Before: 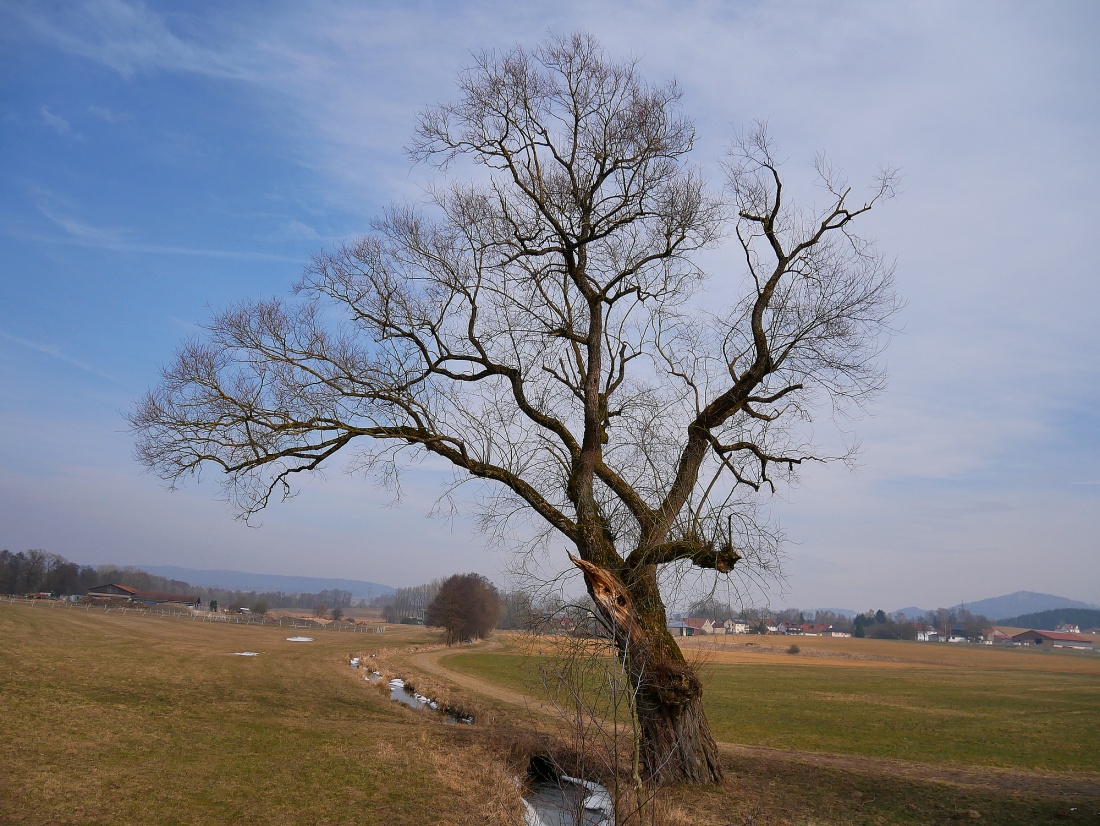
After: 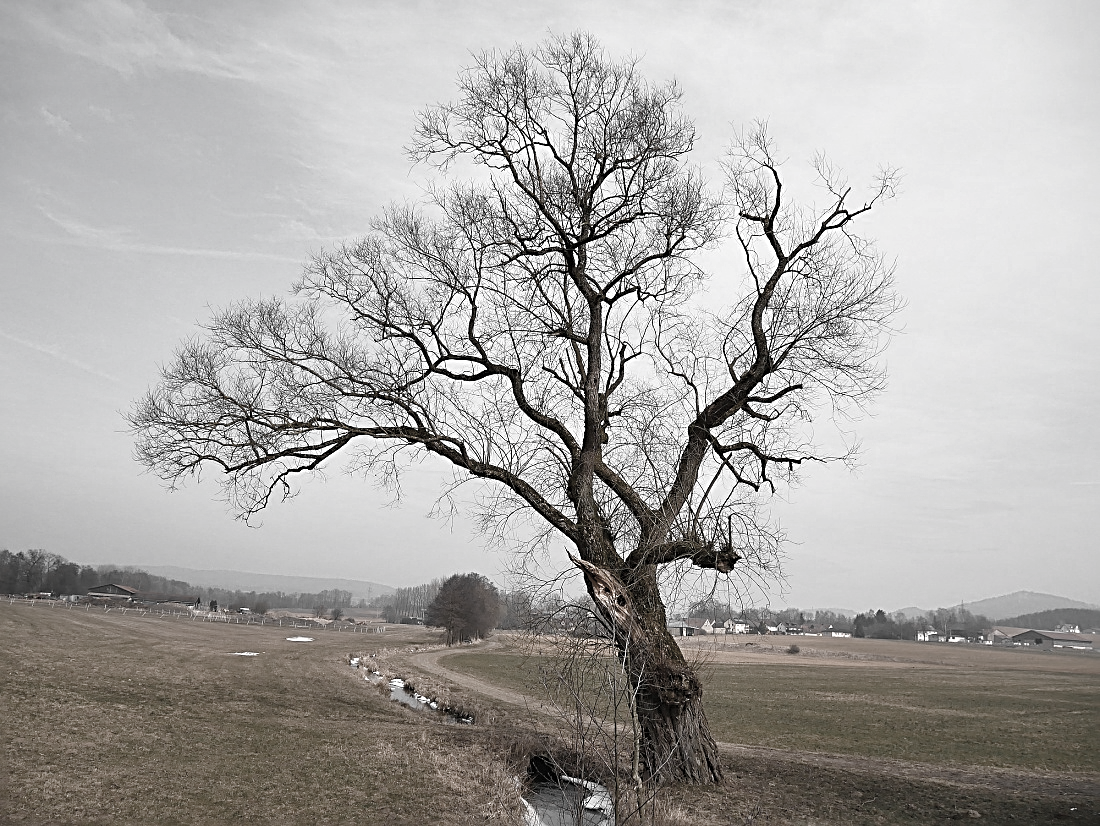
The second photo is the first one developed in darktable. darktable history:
exposure: black level correction -0.002, exposure 0.543 EV, compensate highlight preservation false
color correction: highlights b* 0.046, saturation 0.601
tone equalizer: on, module defaults
color balance rgb: highlights gain › chroma 1.657%, highlights gain › hue 56.05°, perceptual saturation grading › global saturation 20%, perceptual saturation grading › highlights -49.533%, perceptual saturation grading › shadows 25.018%
sharpen: radius 2.698, amount 0.656
color zones: curves: ch0 [(0, 0.613) (0.01, 0.613) (0.245, 0.448) (0.498, 0.529) (0.642, 0.665) (0.879, 0.777) (0.99, 0.613)]; ch1 [(0, 0.035) (0.121, 0.189) (0.259, 0.197) (0.415, 0.061) (0.589, 0.022) (0.732, 0.022) (0.857, 0.026) (0.991, 0.053)]
